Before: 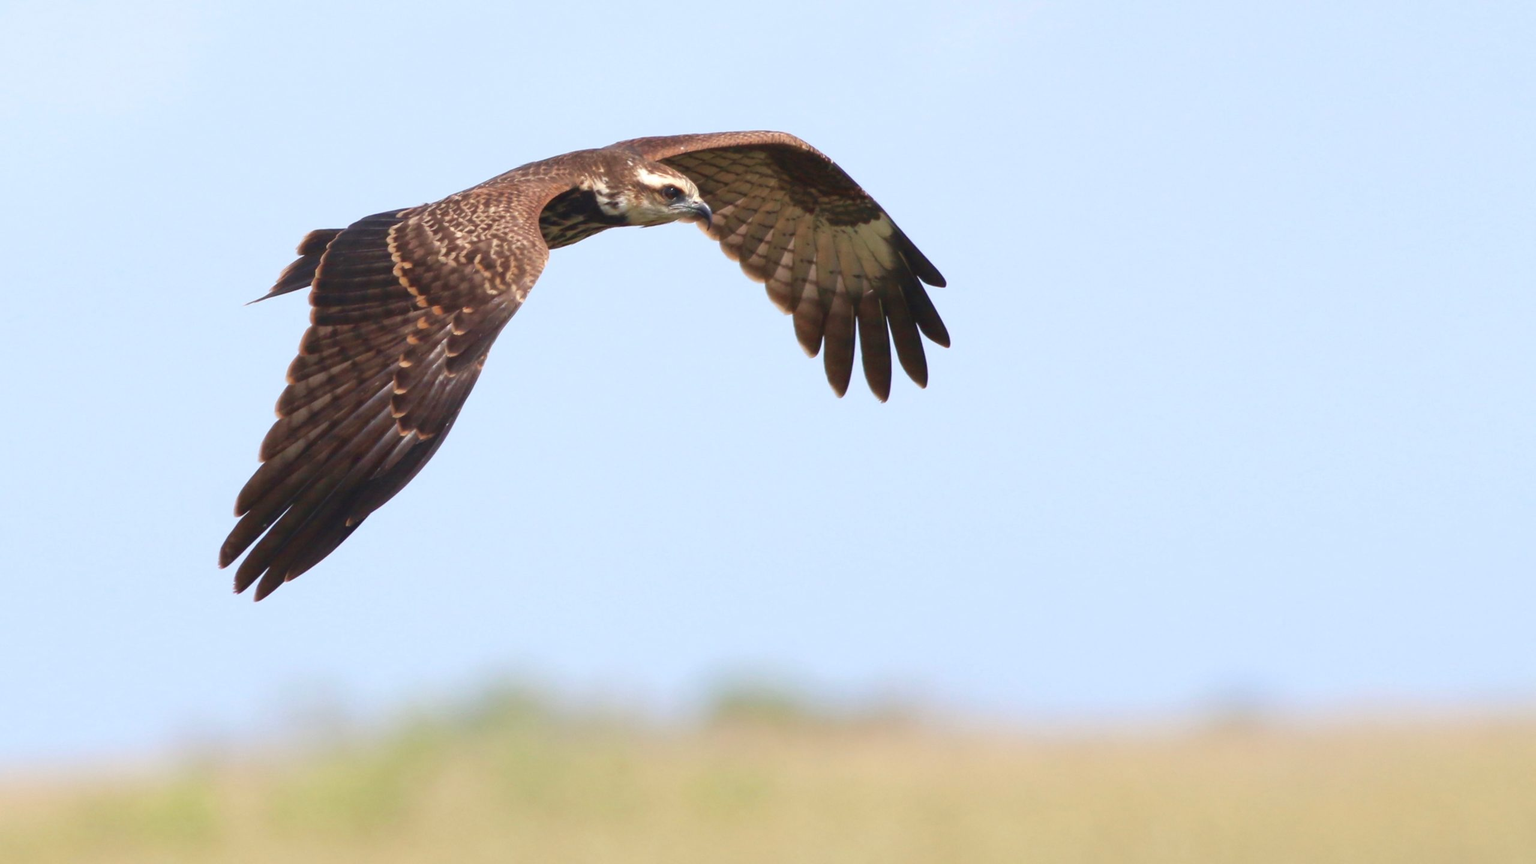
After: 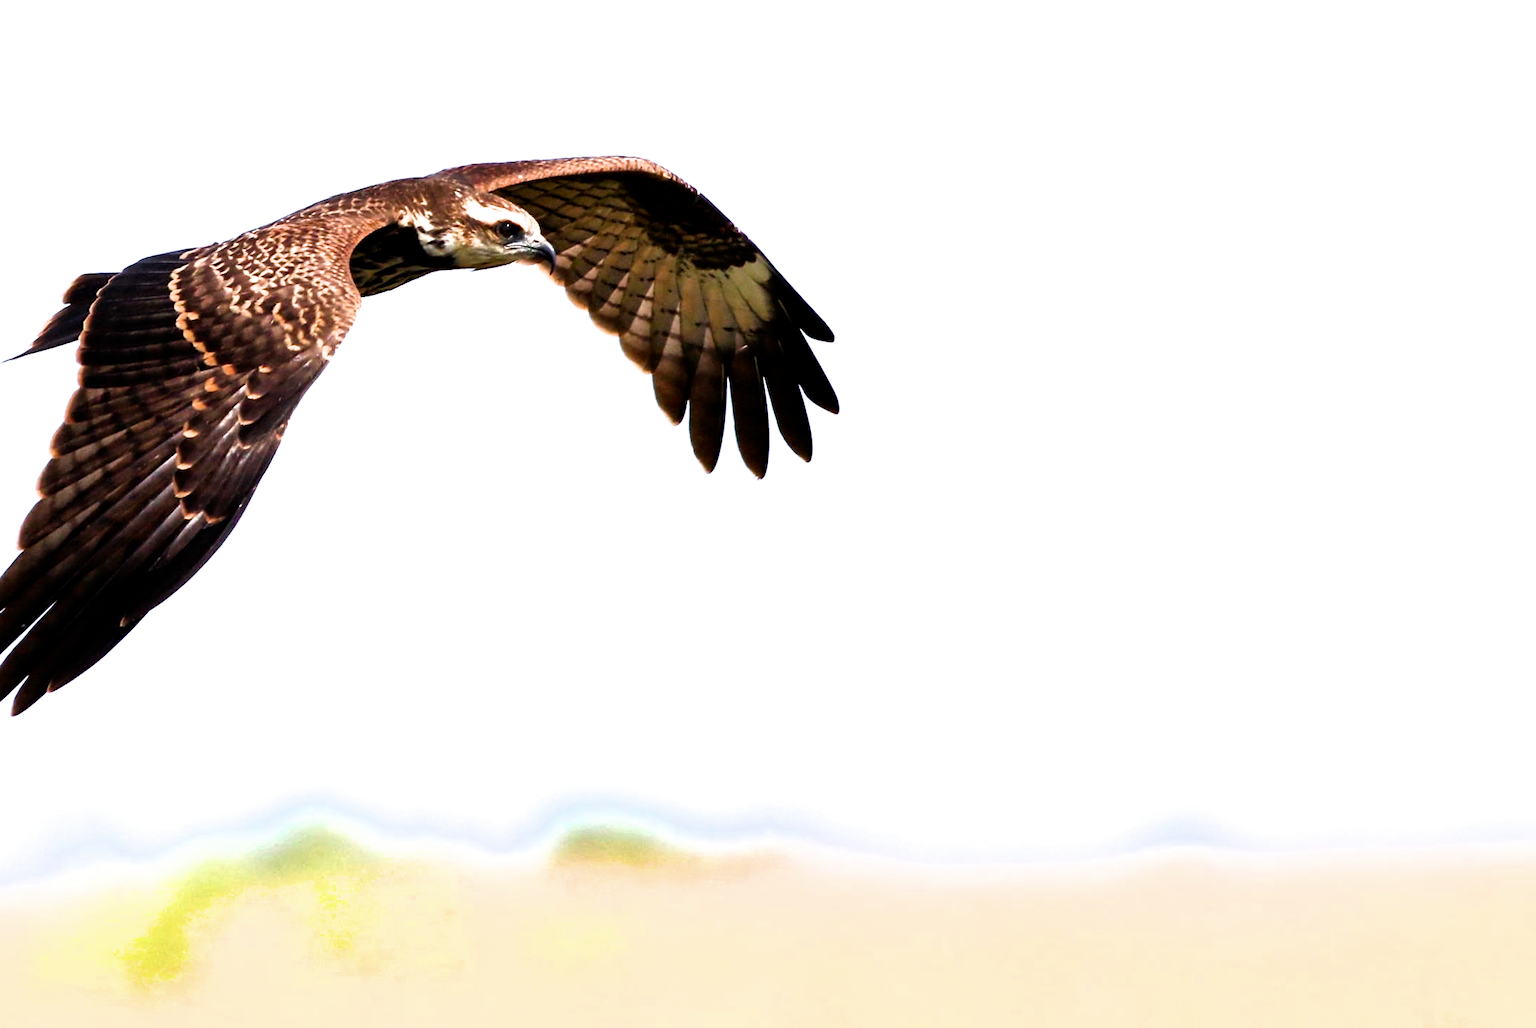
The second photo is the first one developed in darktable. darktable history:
exposure: exposure 0.29 EV, compensate highlight preservation false
contrast brightness saturation: contrast 0.043, saturation 0.161
shadows and highlights: low approximation 0.01, soften with gaussian
crop: left 16.009%
color balance rgb: global offset › luminance -1.426%, perceptual saturation grading › global saturation 25.037%
sharpen: amount 0.48
filmic rgb: black relative exposure -8.22 EV, white relative exposure 2.2 EV, hardness 7.14, latitude 86.35%, contrast 1.681, highlights saturation mix -3.39%, shadows ↔ highlights balance -2.3%
